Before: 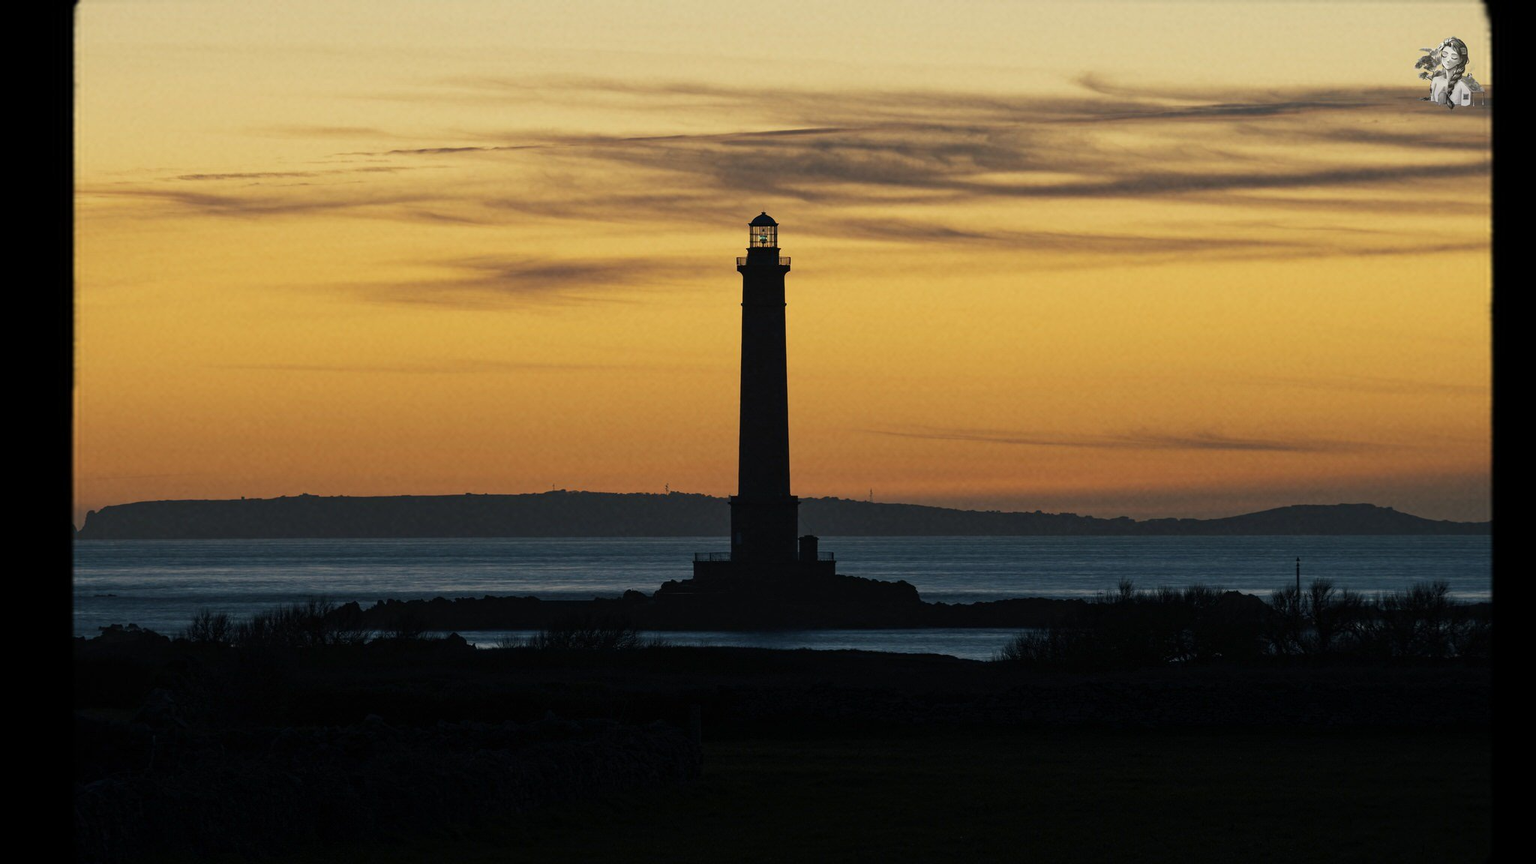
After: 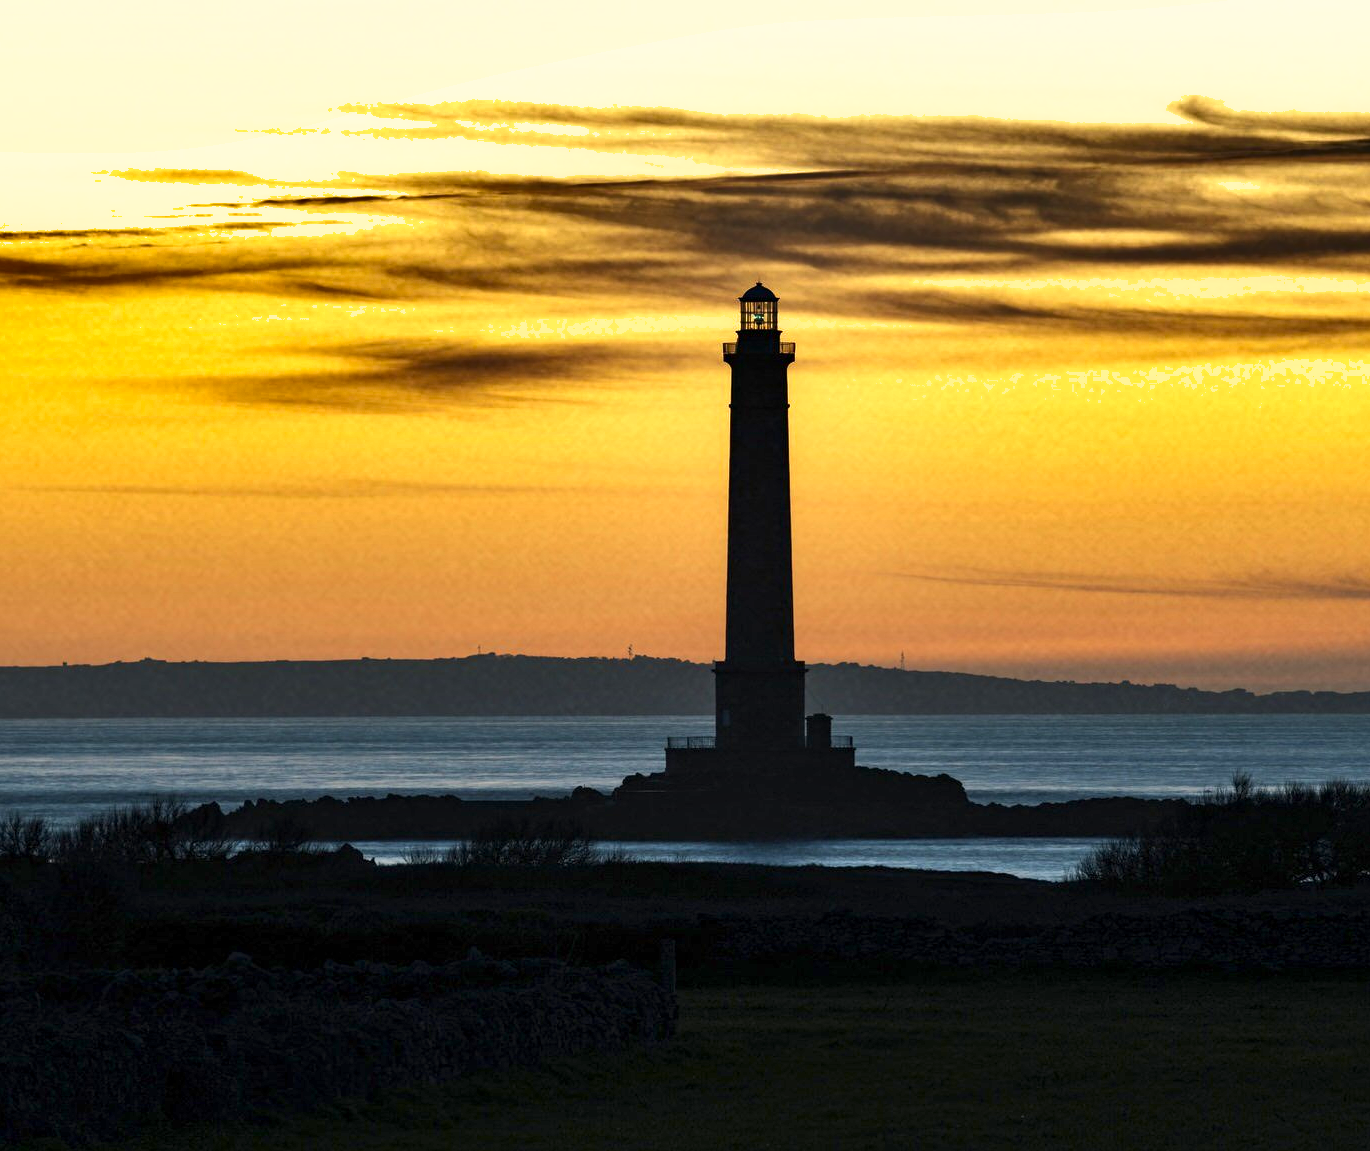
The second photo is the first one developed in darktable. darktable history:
shadows and highlights: radius 117.72, shadows 41.94, highlights -61.89, soften with gaussian
exposure: exposure 1 EV, compensate exposure bias true, compensate highlight preservation false
local contrast: highlights 62%, shadows 113%, detail 107%, midtone range 0.523
crop and rotate: left 12.675%, right 20.423%
